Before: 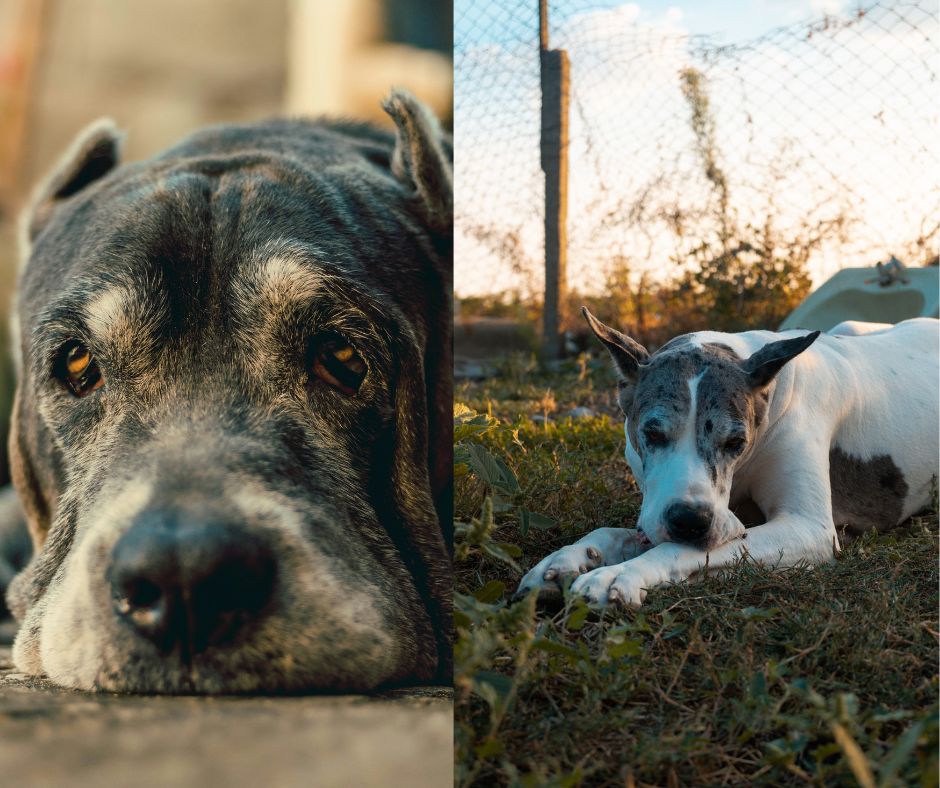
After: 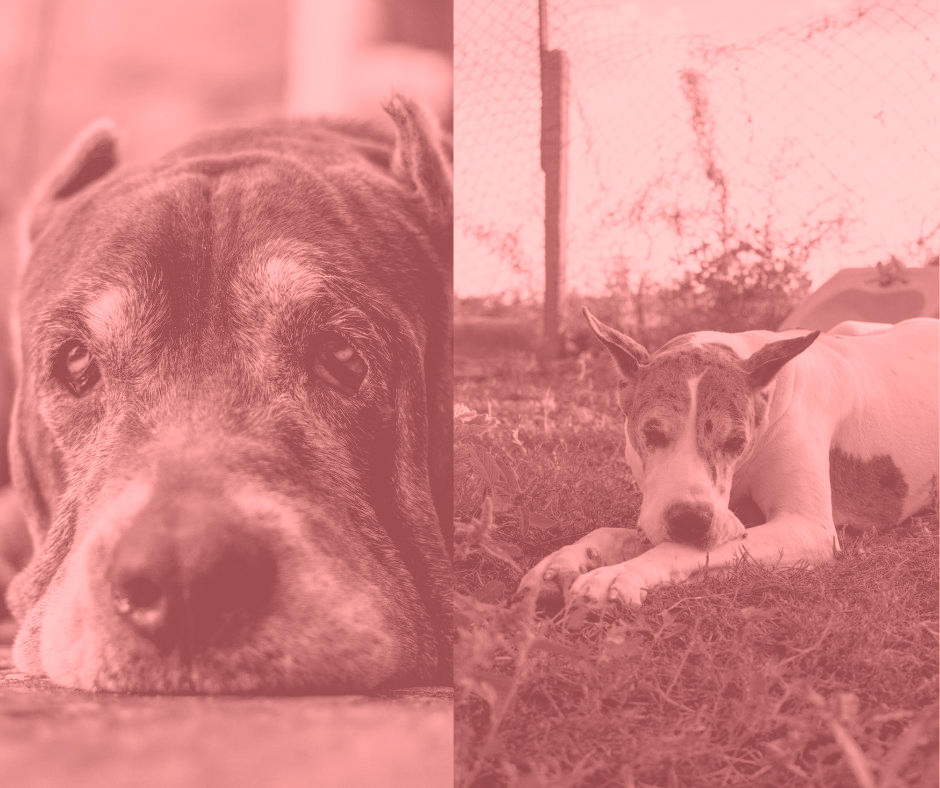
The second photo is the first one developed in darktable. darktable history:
colorize: saturation 51%, source mix 50.67%, lightness 50.67%
local contrast: highlights 100%, shadows 100%, detail 120%, midtone range 0.2
